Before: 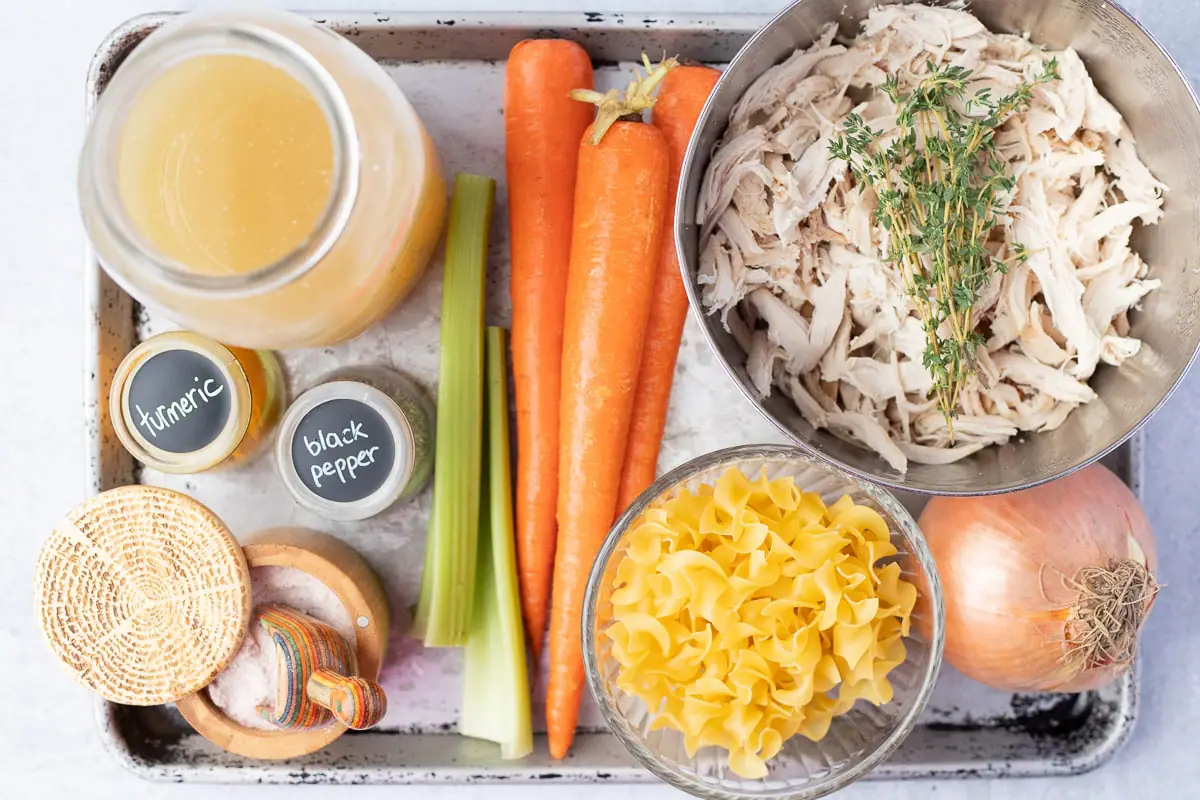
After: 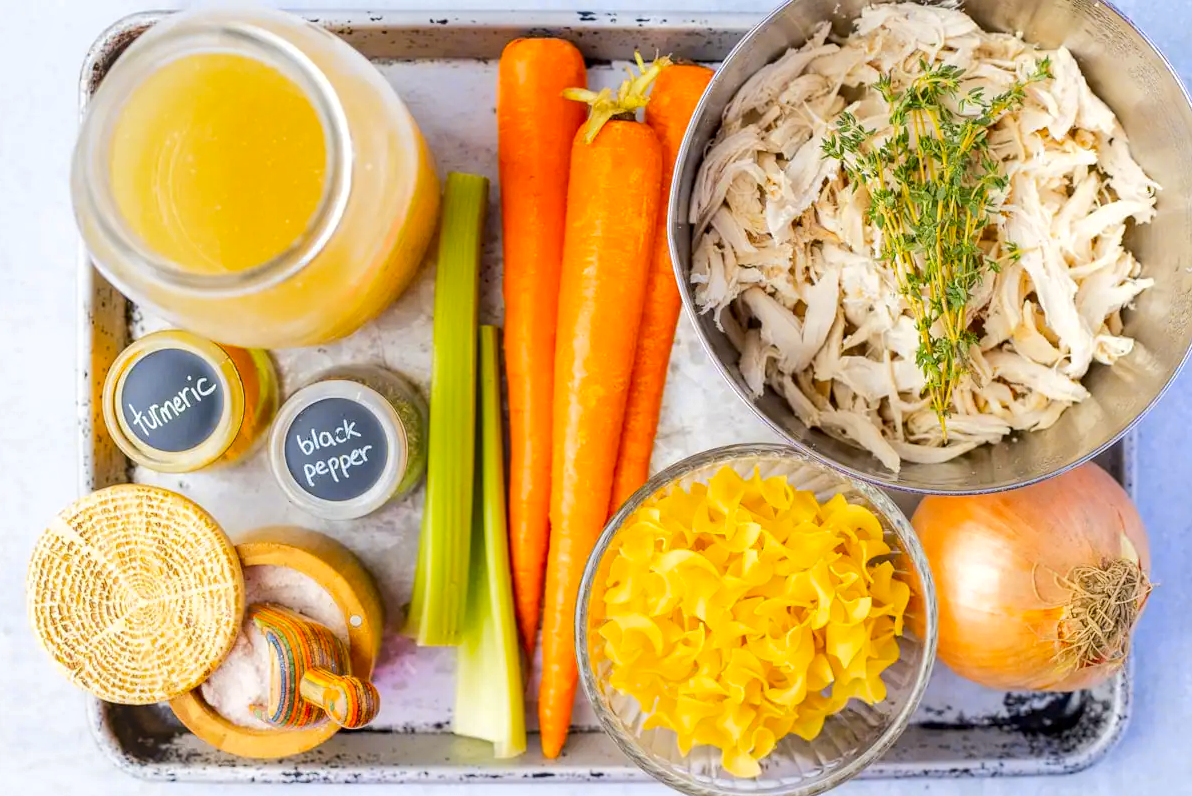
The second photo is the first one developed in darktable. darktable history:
crop and rotate: left 0.614%, top 0.179%, bottom 0.309%
base curve: curves: ch0 [(0, 0) (0.262, 0.32) (0.722, 0.705) (1, 1)]
local contrast: on, module defaults
color contrast: green-magenta contrast 1.12, blue-yellow contrast 1.95, unbound 0
